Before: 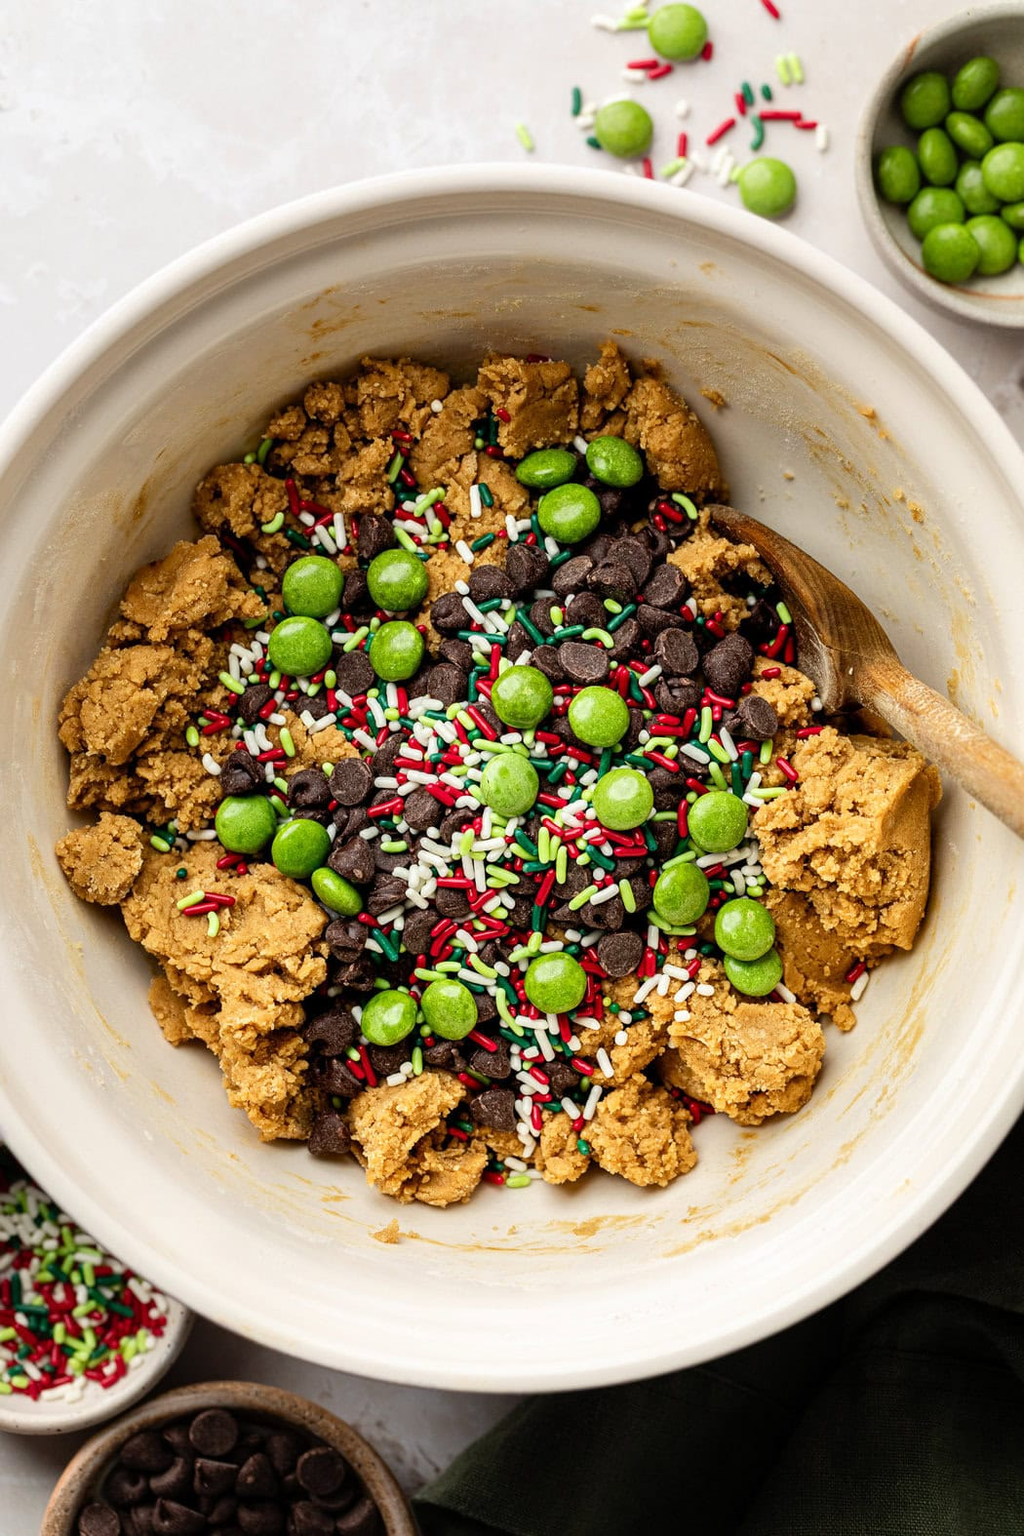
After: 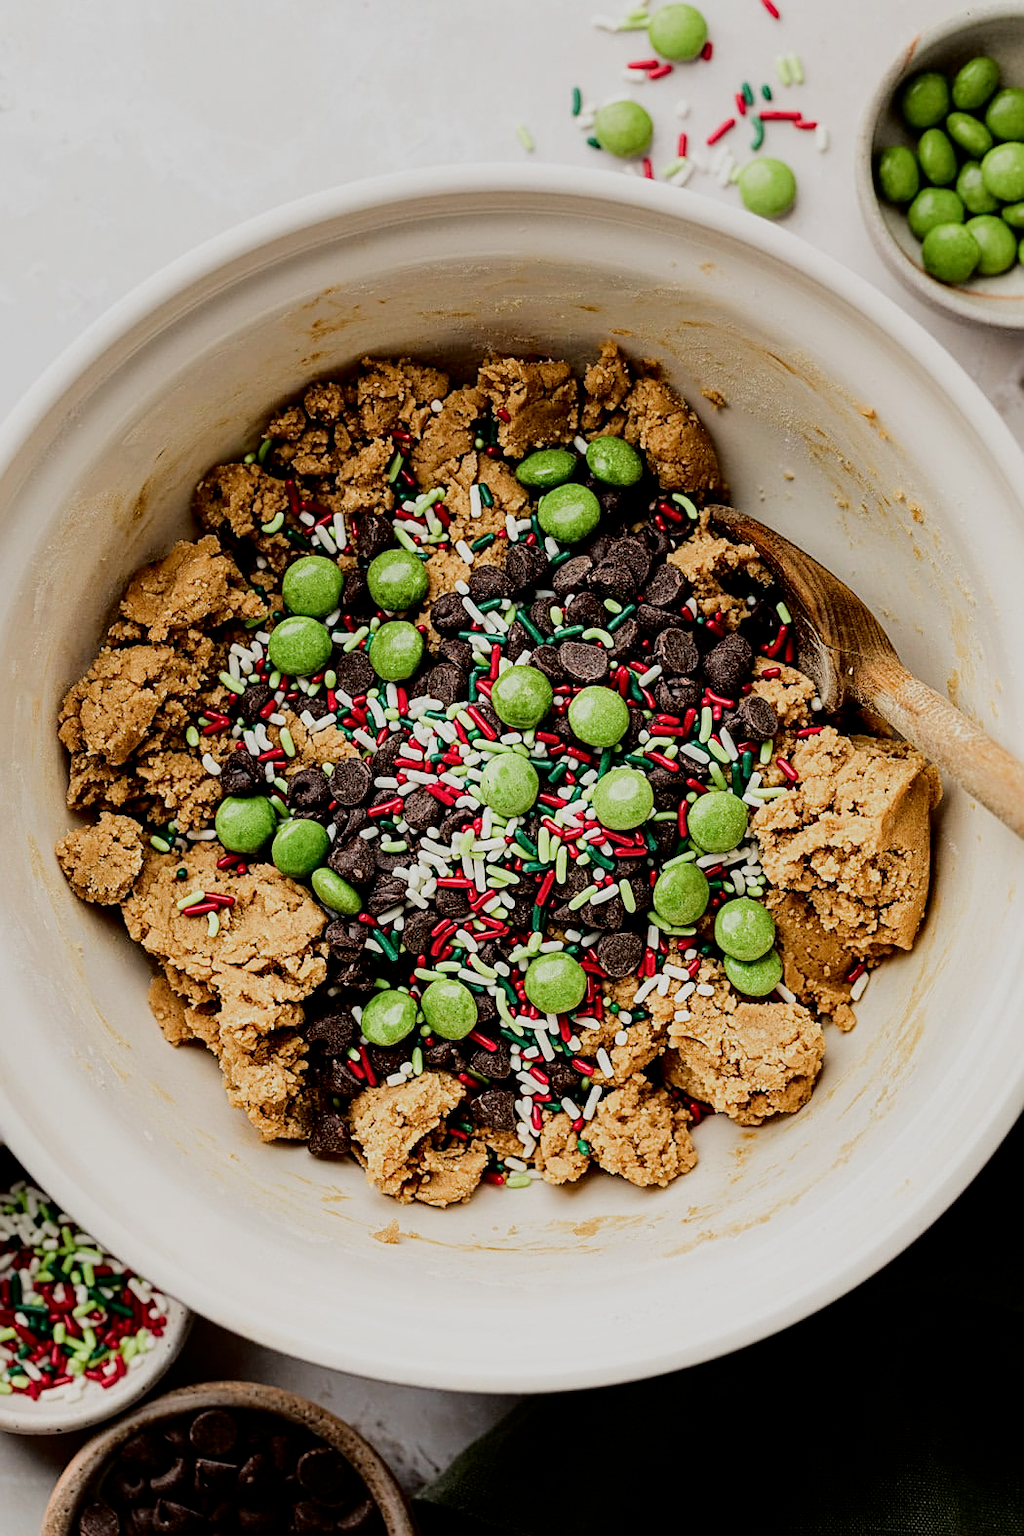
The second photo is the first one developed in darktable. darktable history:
fill light: exposure -2 EV, width 8.6
filmic rgb: middle gray luminance 18.42%, black relative exposure -11.25 EV, white relative exposure 3.75 EV, threshold 6 EV, target black luminance 0%, hardness 5.87, latitude 57.4%, contrast 0.963, shadows ↔ highlights balance 49.98%, add noise in highlights 0, preserve chrominance luminance Y, color science v3 (2019), use custom middle-gray values true, iterations of high-quality reconstruction 0, contrast in highlights soft, enable highlight reconstruction true
sharpen: on, module defaults
